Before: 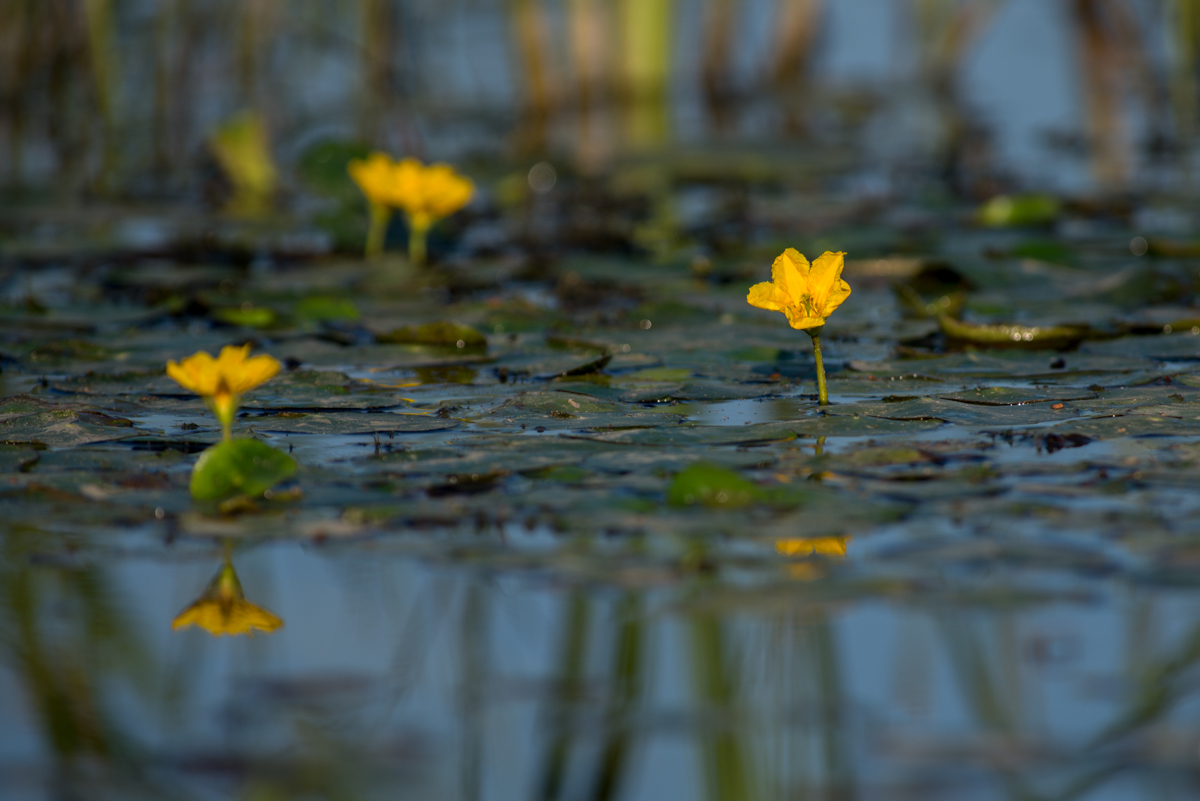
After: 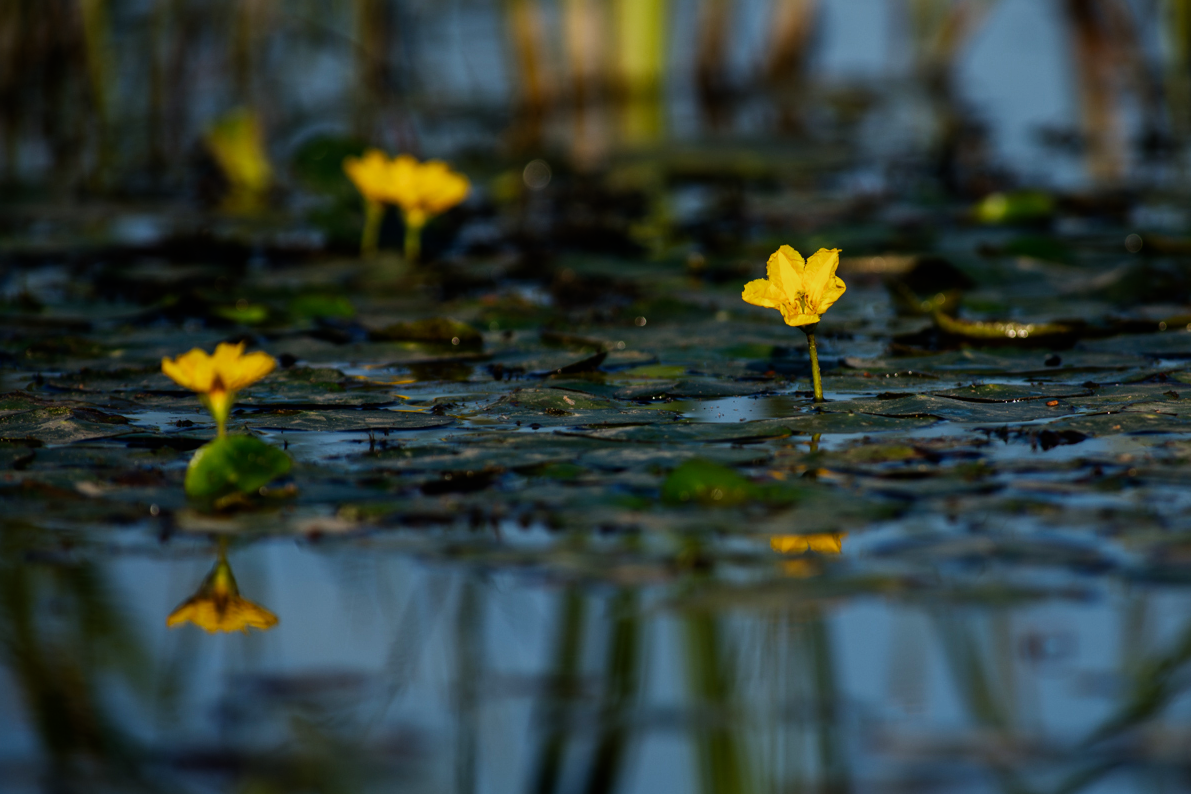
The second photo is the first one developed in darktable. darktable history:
tone equalizer: -8 EV -1.84 EV, -7 EV -1.16 EV, -6 EV -1.62 EV, smoothing diameter 25%, edges refinement/feathering 10, preserve details guided filter
sigmoid: contrast 1.8, skew -0.2, preserve hue 0%, red attenuation 0.1, red rotation 0.035, green attenuation 0.1, green rotation -0.017, blue attenuation 0.15, blue rotation -0.052, base primaries Rec2020
crop: left 0.434%, top 0.485%, right 0.244%, bottom 0.386%
